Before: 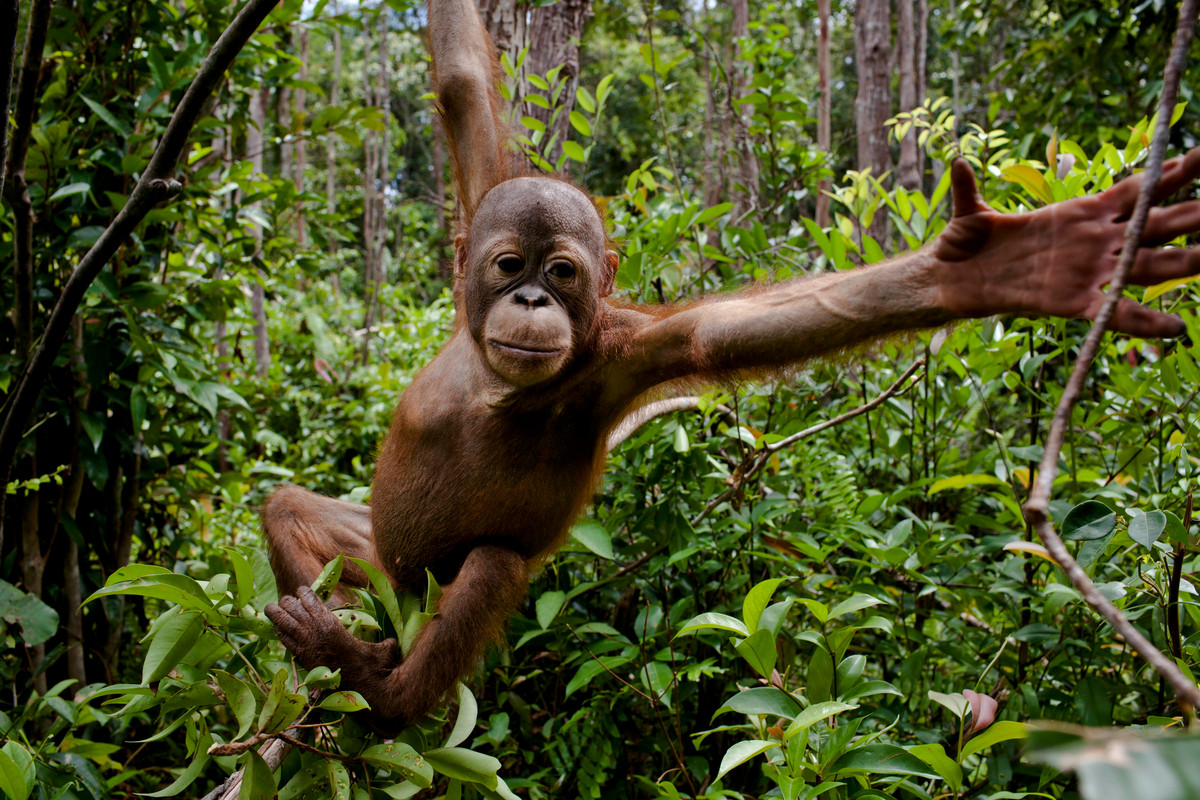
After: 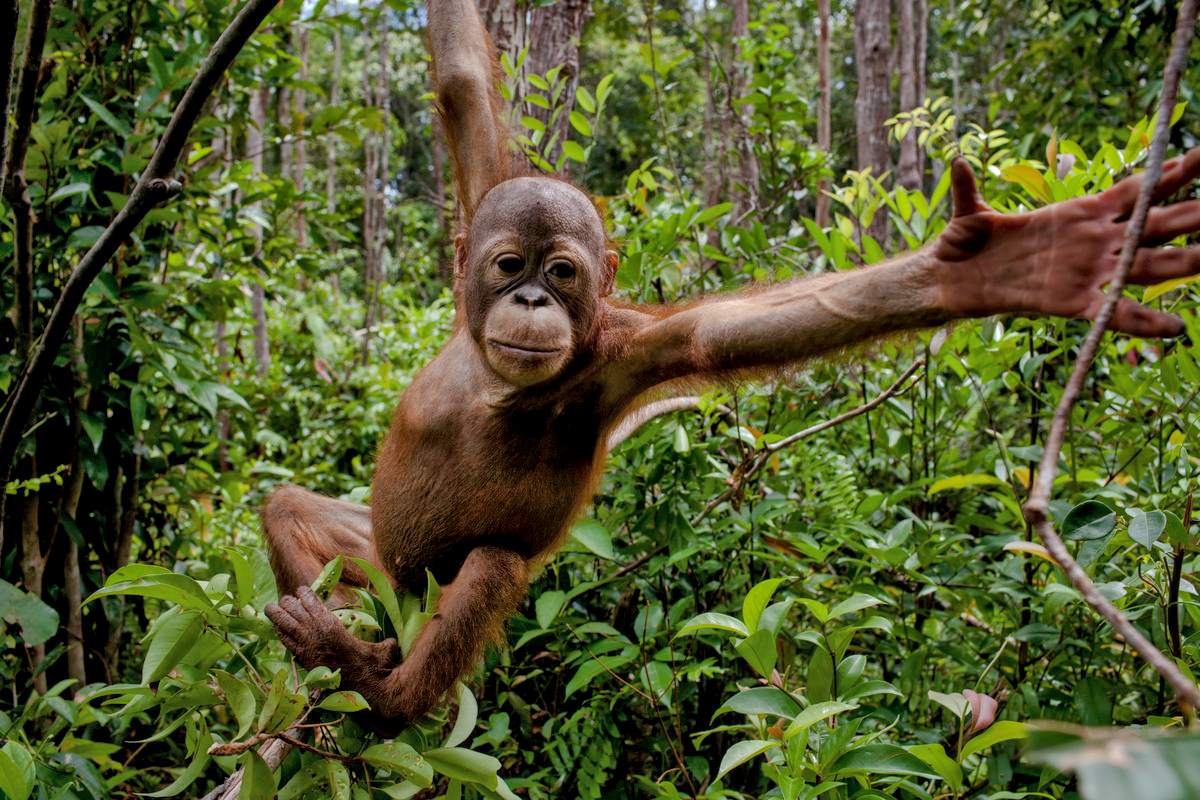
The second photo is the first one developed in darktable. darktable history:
shadows and highlights: shadows 60, highlights -60
local contrast: on, module defaults
